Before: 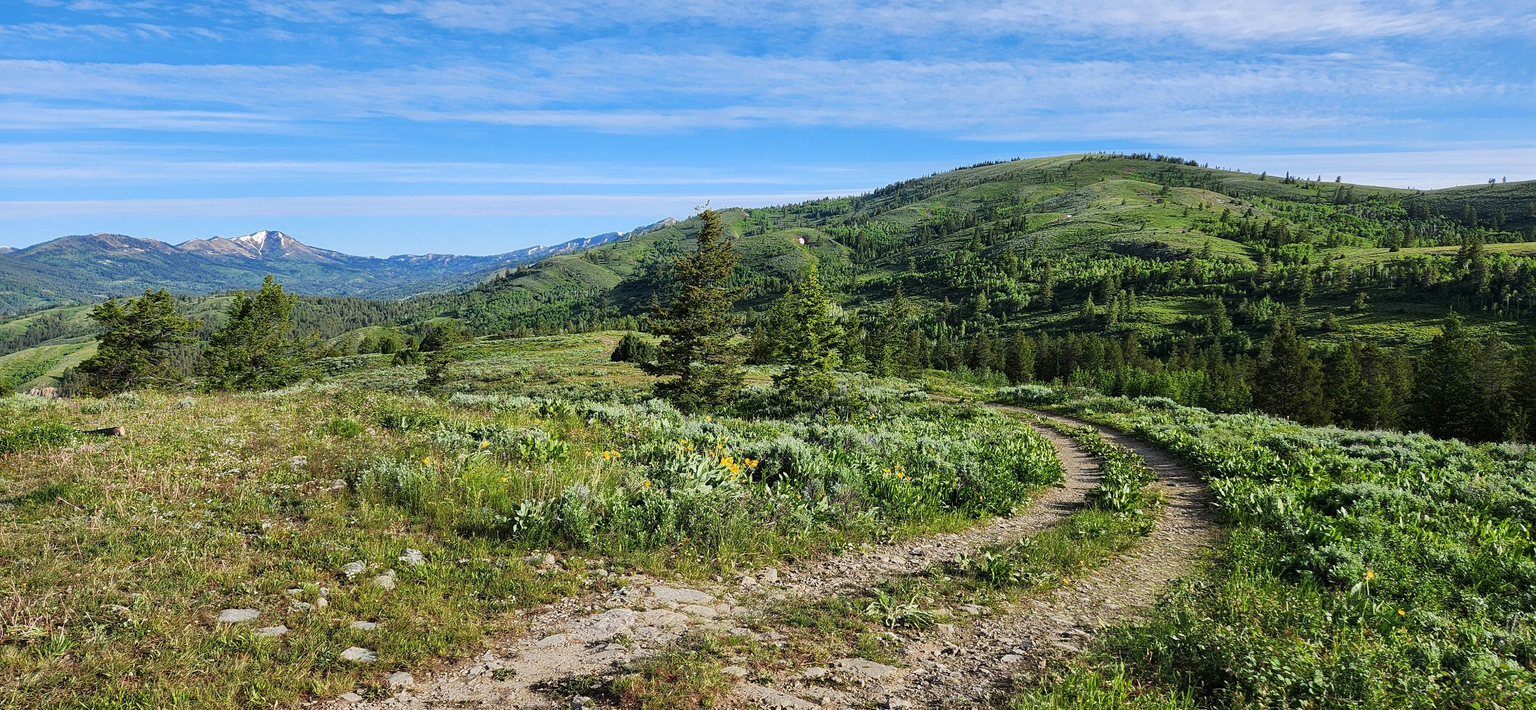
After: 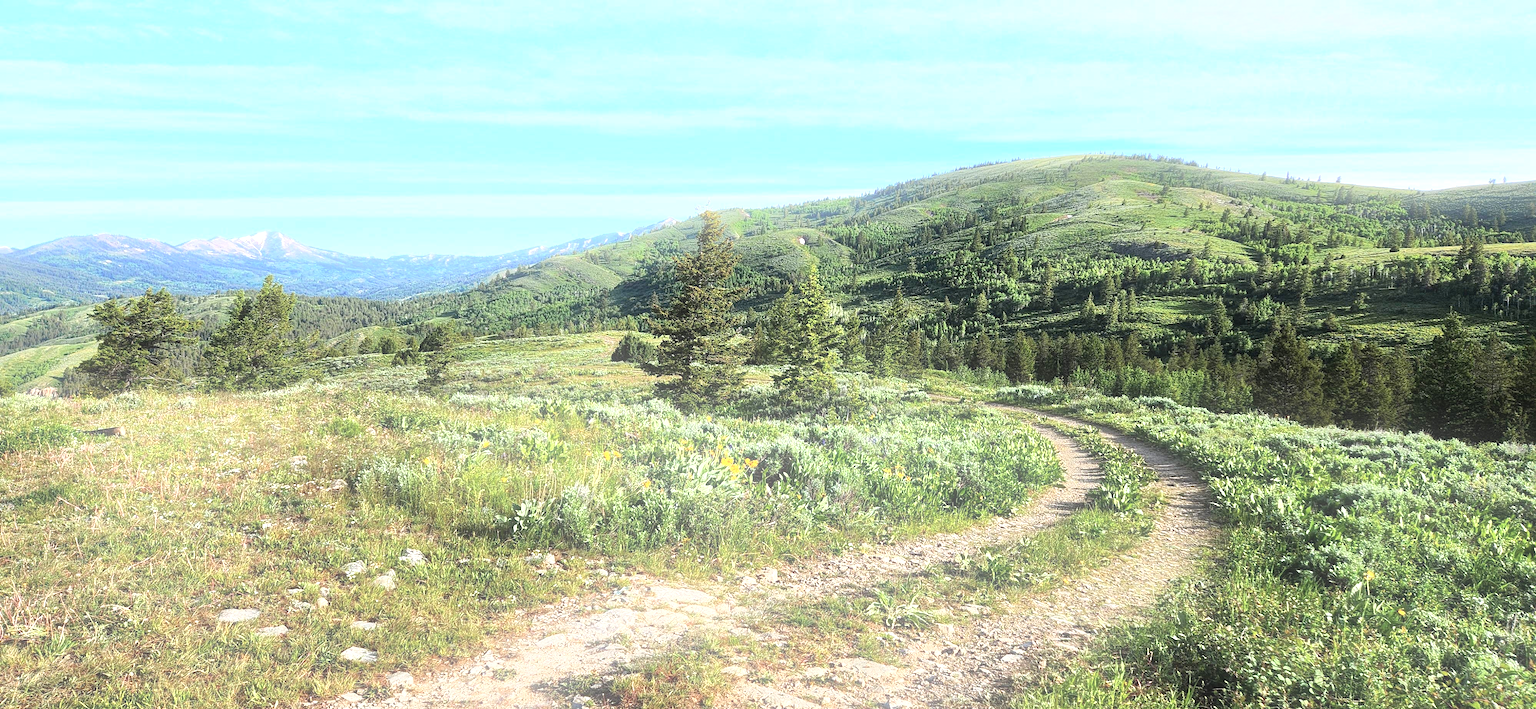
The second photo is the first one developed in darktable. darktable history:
exposure: black level correction 0, exposure 0.877 EV, compensate exposure bias true, compensate highlight preservation false
color zones: curves: ch0 [(0, 0.5) (0.143, 0.5) (0.286, 0.5) (0.429, 0.504) (0.571, 0.5) (0.714, 0.509) (0.857, 0.5) (1, 0.5)]; ch1 [(0, 0.425) (0.143, 0.425) (0.286, 0.375) (0.429, 0.405) (0.571, 0.5) (0.714, 0.47) (0.857, 0.425) (1, 0.435)]; ch2 [(0, 0.5) (0.143, 0.5) (0.286, 0.5) (0.429, 0.517) (0.571, 0.5) (0.714, 0.51) (0.857, 0.5) (1, 0.5)]
bloom: on, module defaults
